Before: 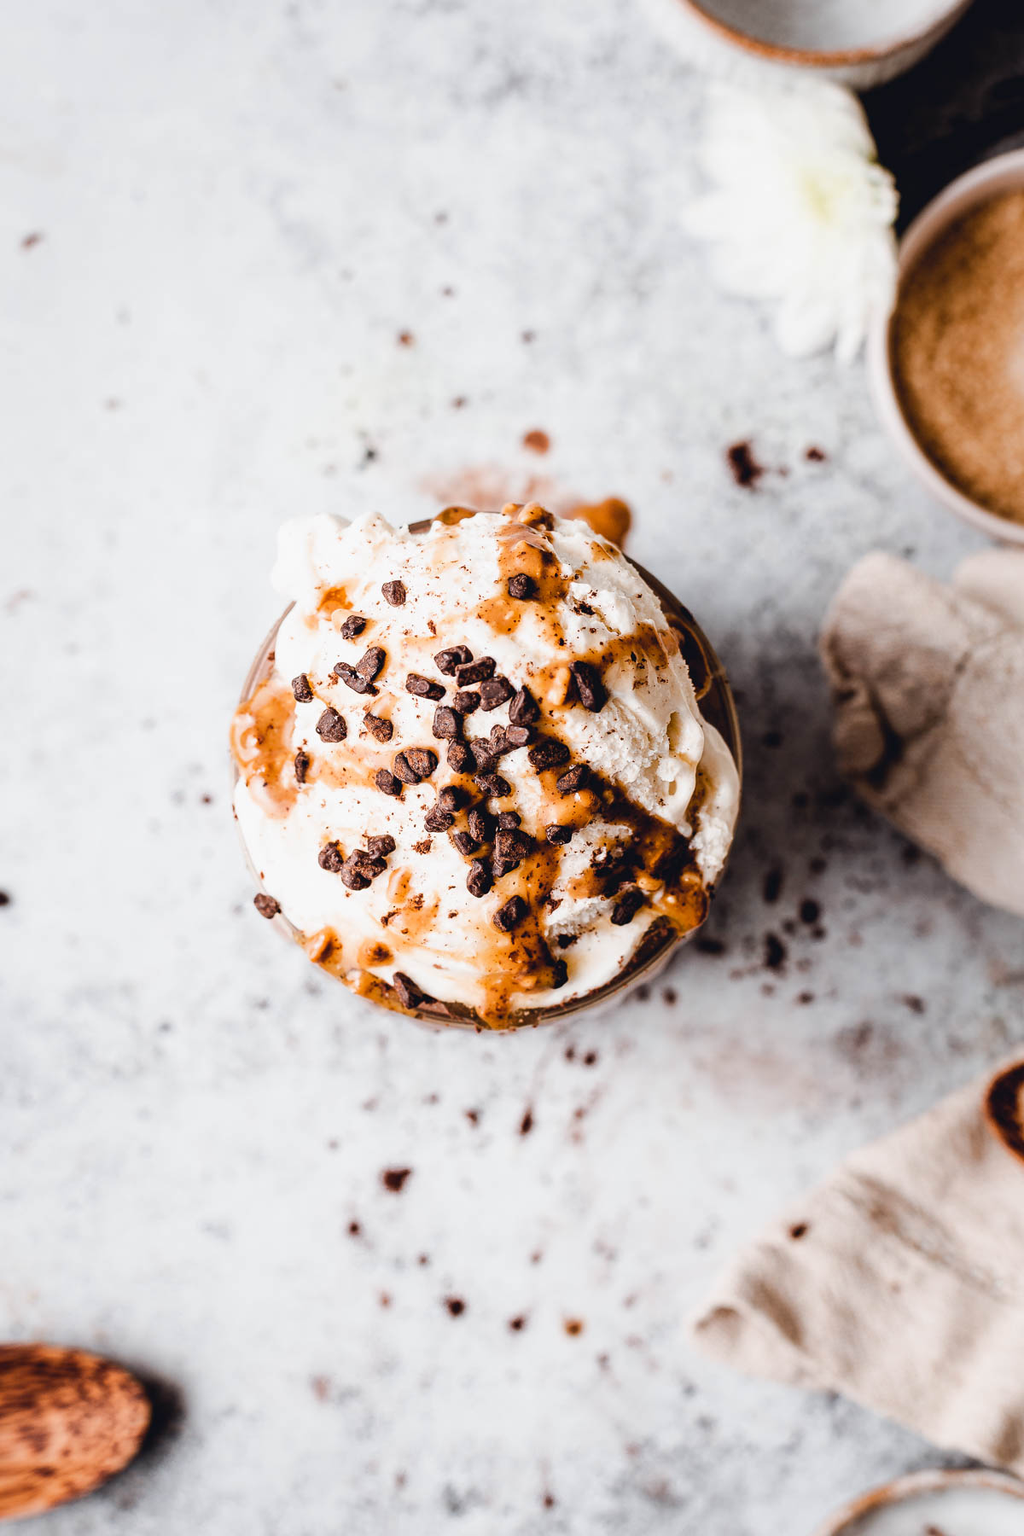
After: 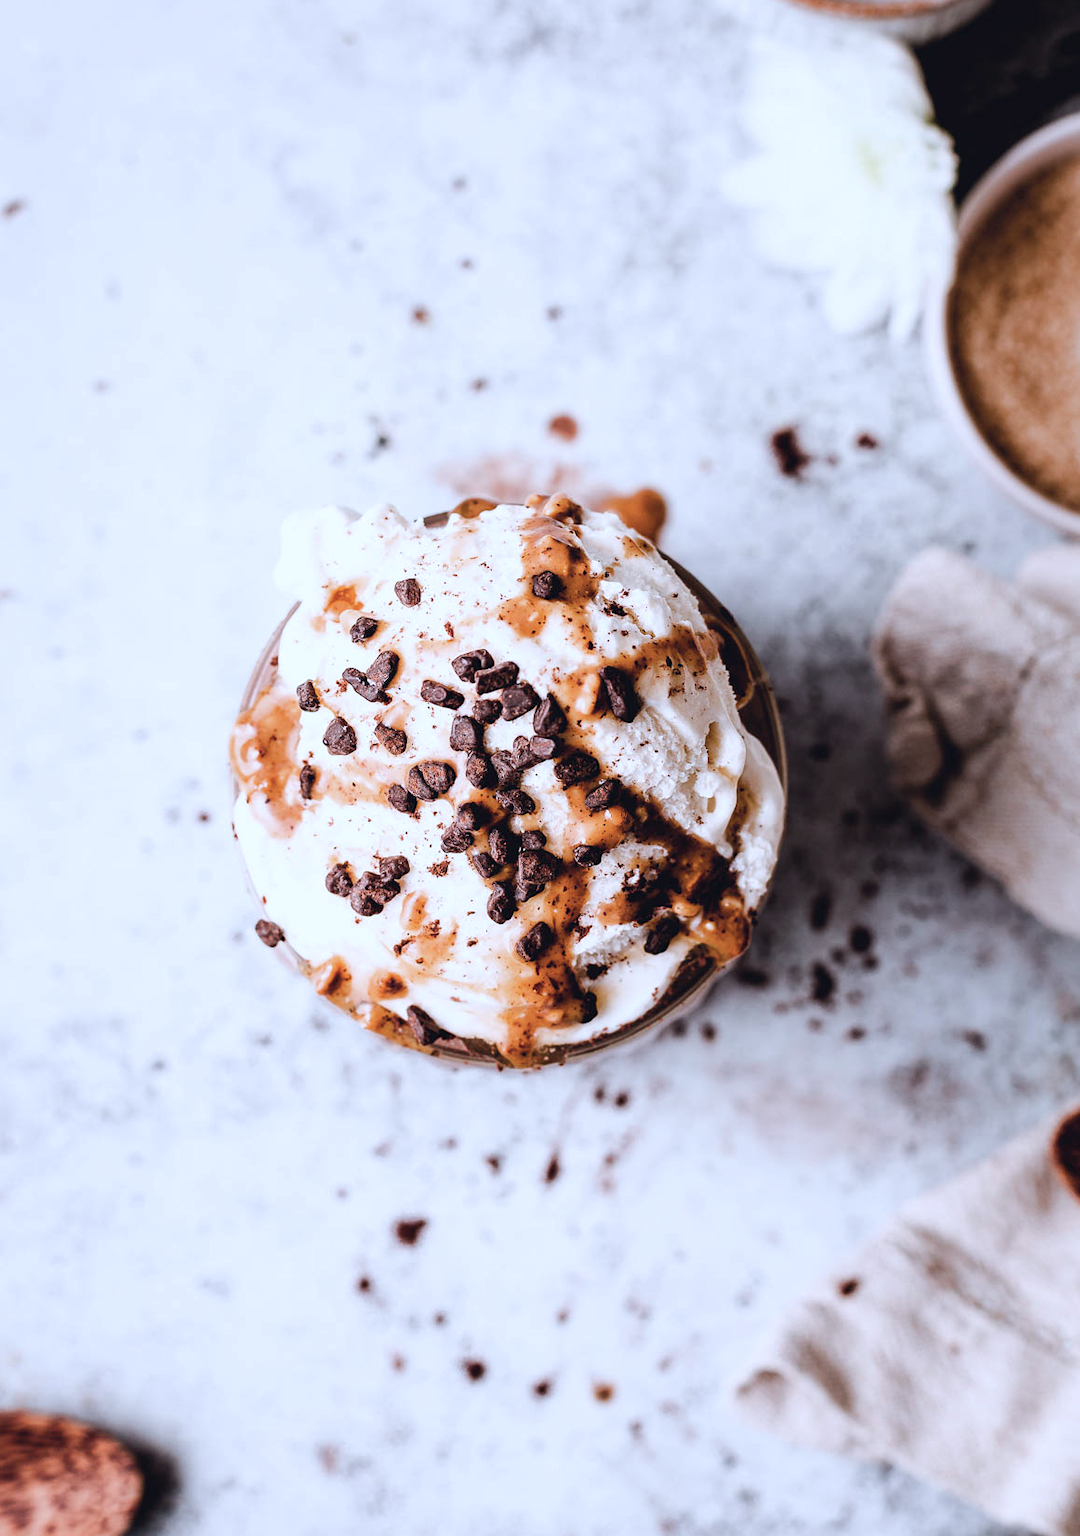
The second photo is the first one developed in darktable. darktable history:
white balance: red 0.948, green 1.02, blue 1.176
vibrance: on, module defaults
crop: left 1.964%, top 3.251%, right 1.122%, bottom 4.933%
color contrast: blue-yellow contrast 0.7
